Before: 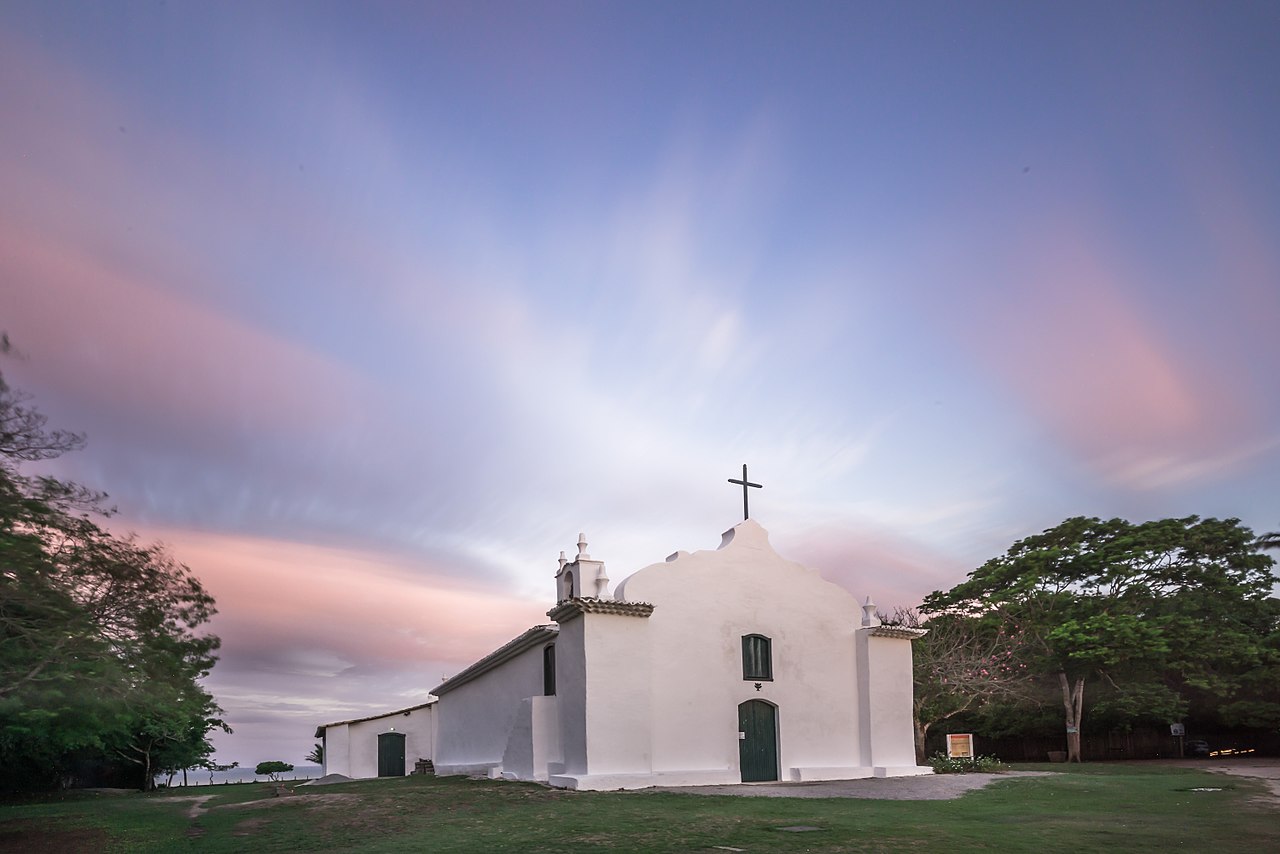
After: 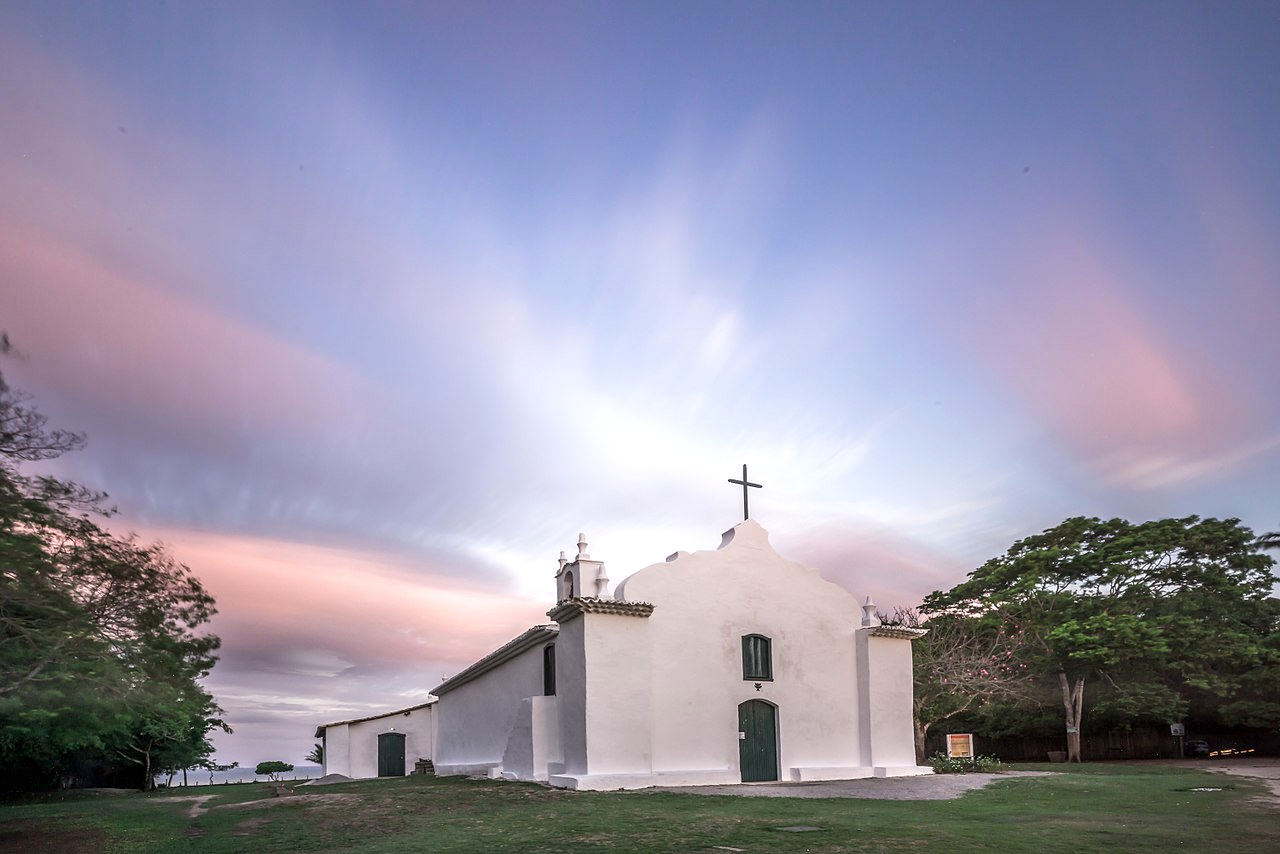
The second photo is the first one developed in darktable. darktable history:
local contrast: on, module defaults
exposure: exposure 0.2 EV, compensate highlight preservation false
rotate and perspective: automatic cropping off
